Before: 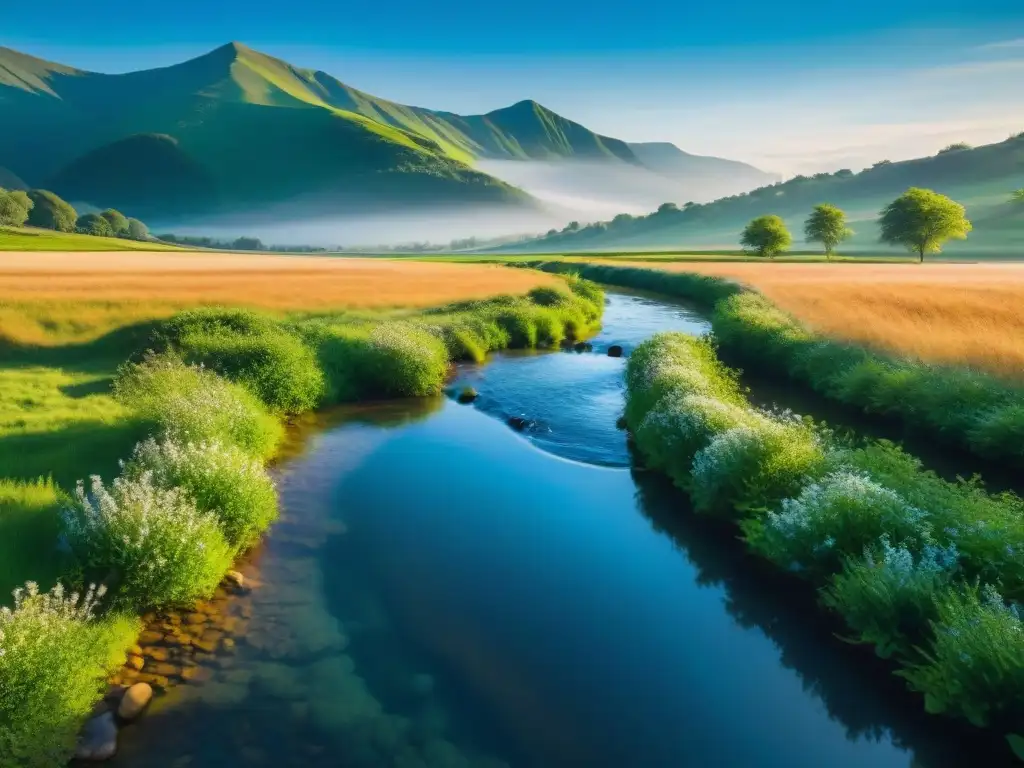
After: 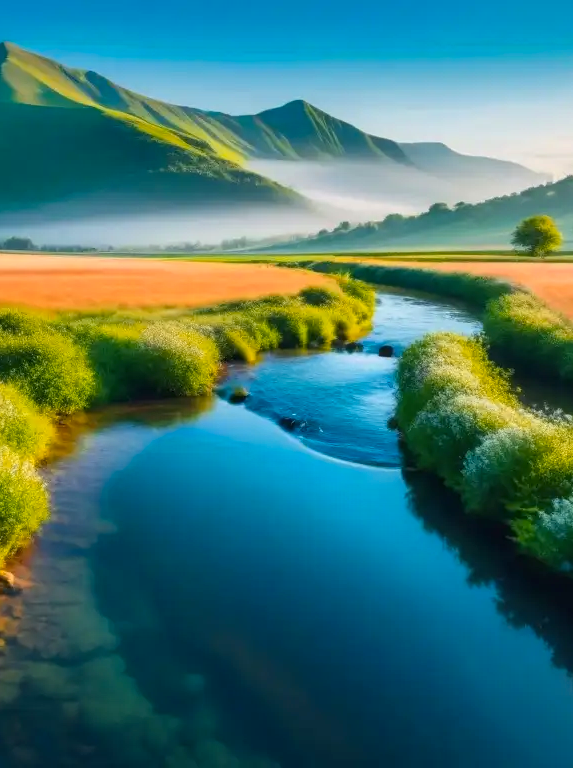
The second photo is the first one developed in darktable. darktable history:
crop and rotate: left 22.4%, right 21.581%
contrast brightness saturation: saturation 0.105
color zones: curves: ch1 [(0.239, 0.552) (0.75, 0.5)]; ch2 [(0.25, 0.462) (0.749, 0.457)]
local contrast: highlights 102%, shadows 98%, detail 119%, midtone range 0.2
